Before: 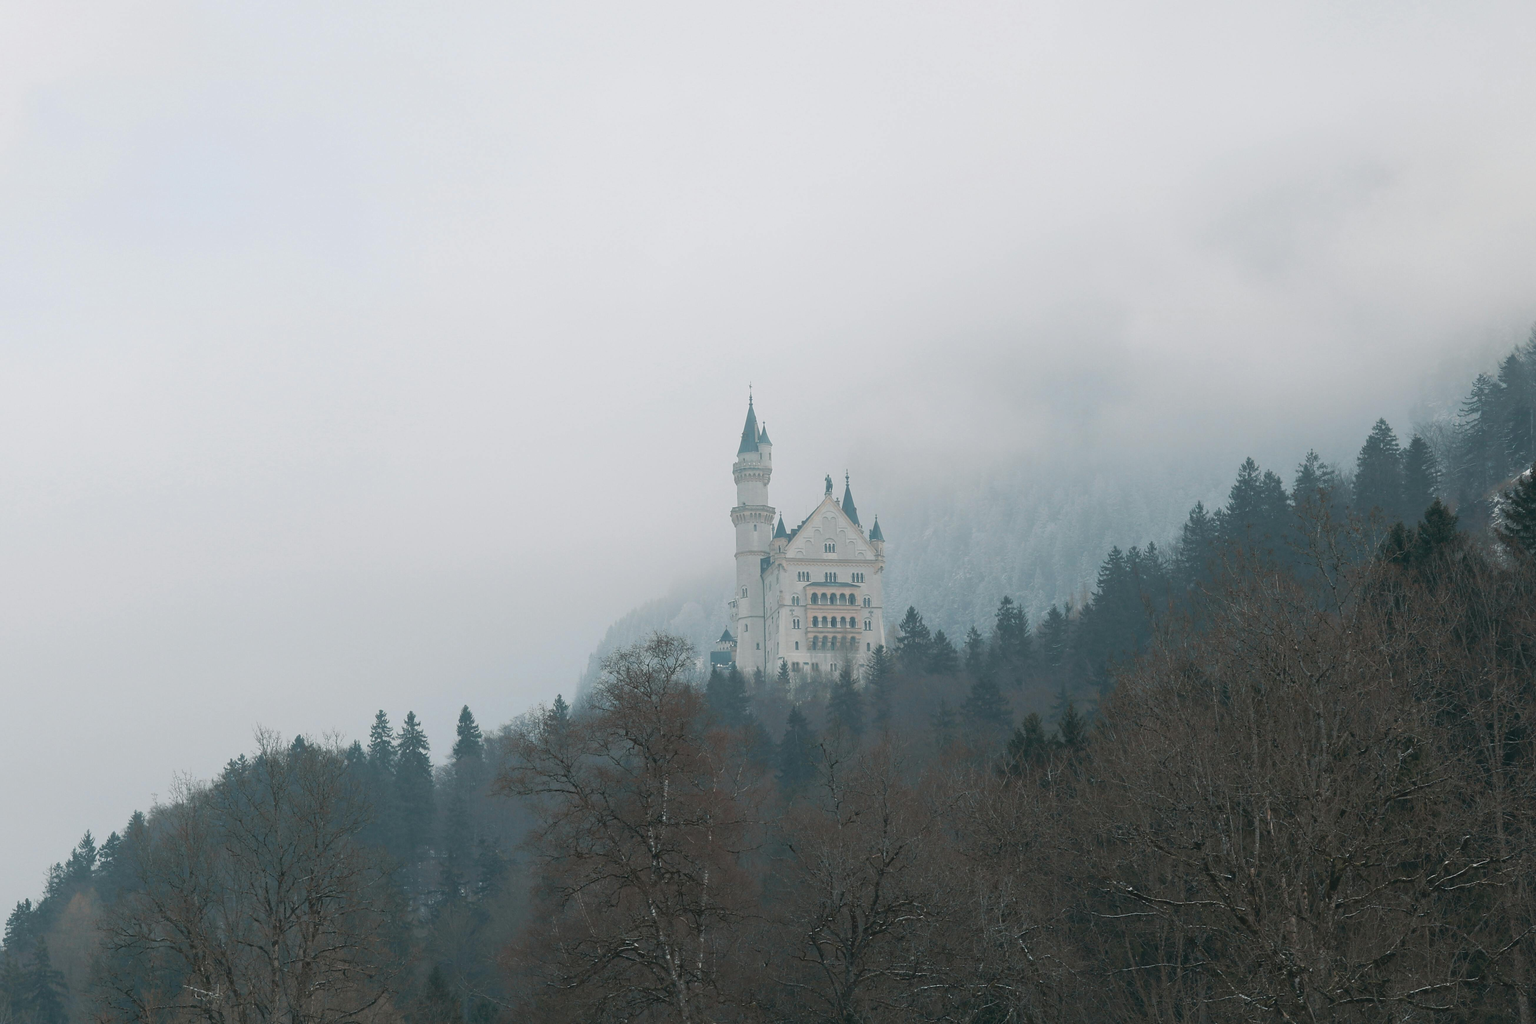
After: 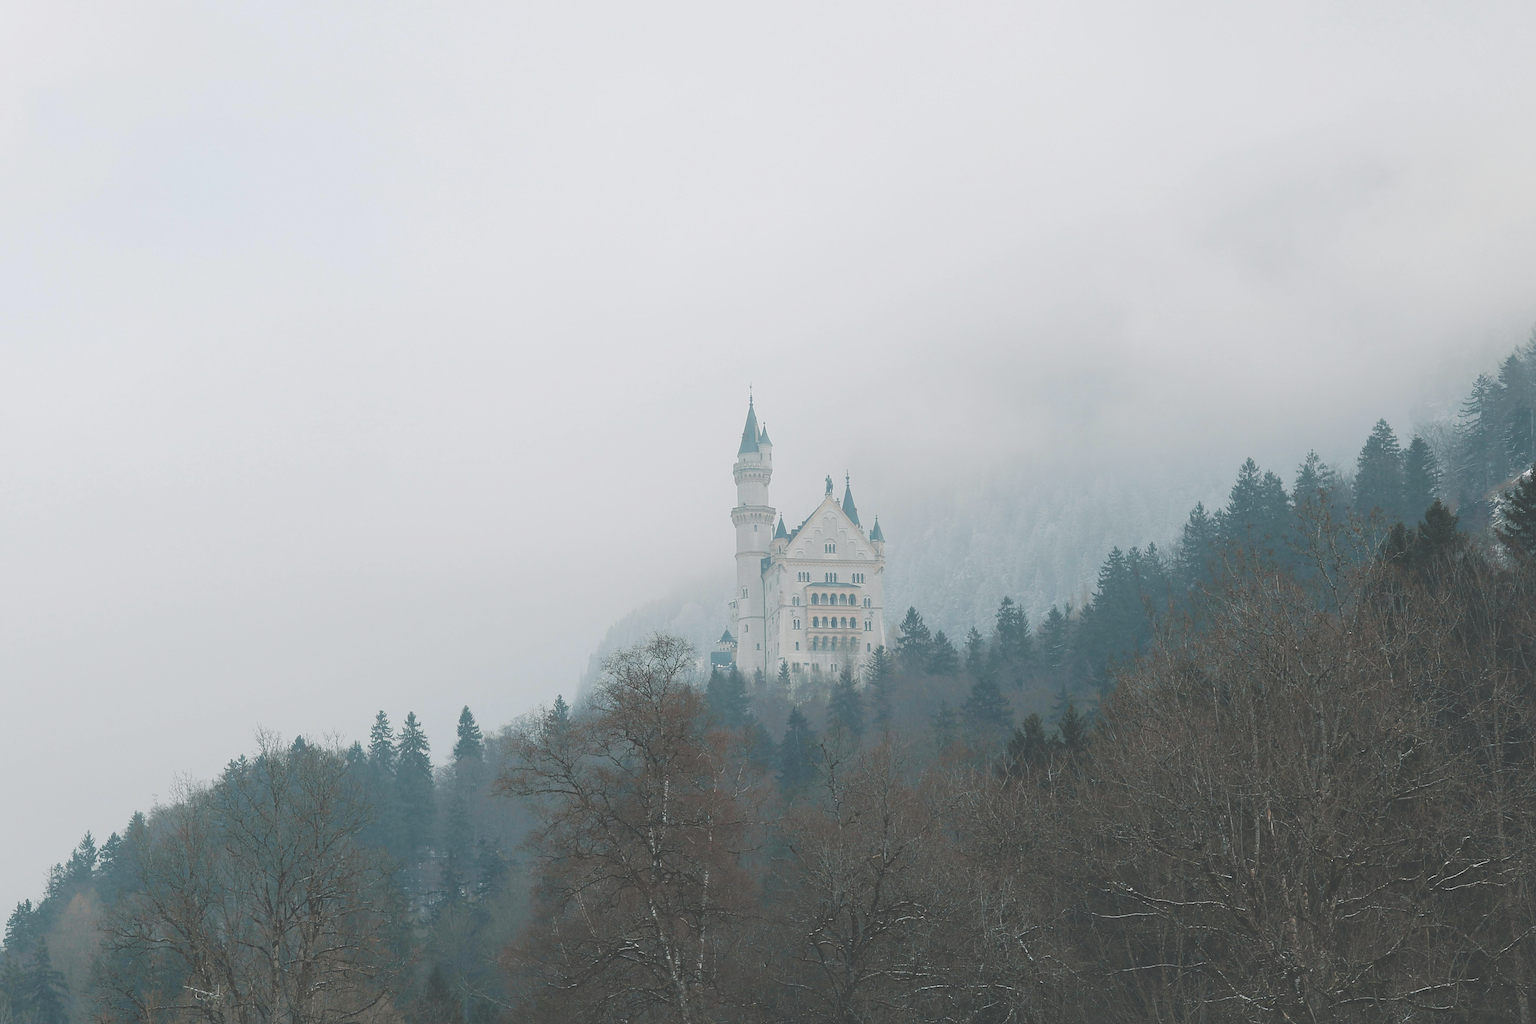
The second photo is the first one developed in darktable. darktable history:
base curve: curves: ch0 [(0, 0.024) (0.055, 0.065) (0.121, 0.166) (0.236, 0.319) (0.693, 0.726) (1, 1)], preserve colors none
exposure: black level correction -0.023, exposure -0.034 EV, compensate highlight preservation false
sharpen: on, module defaults
